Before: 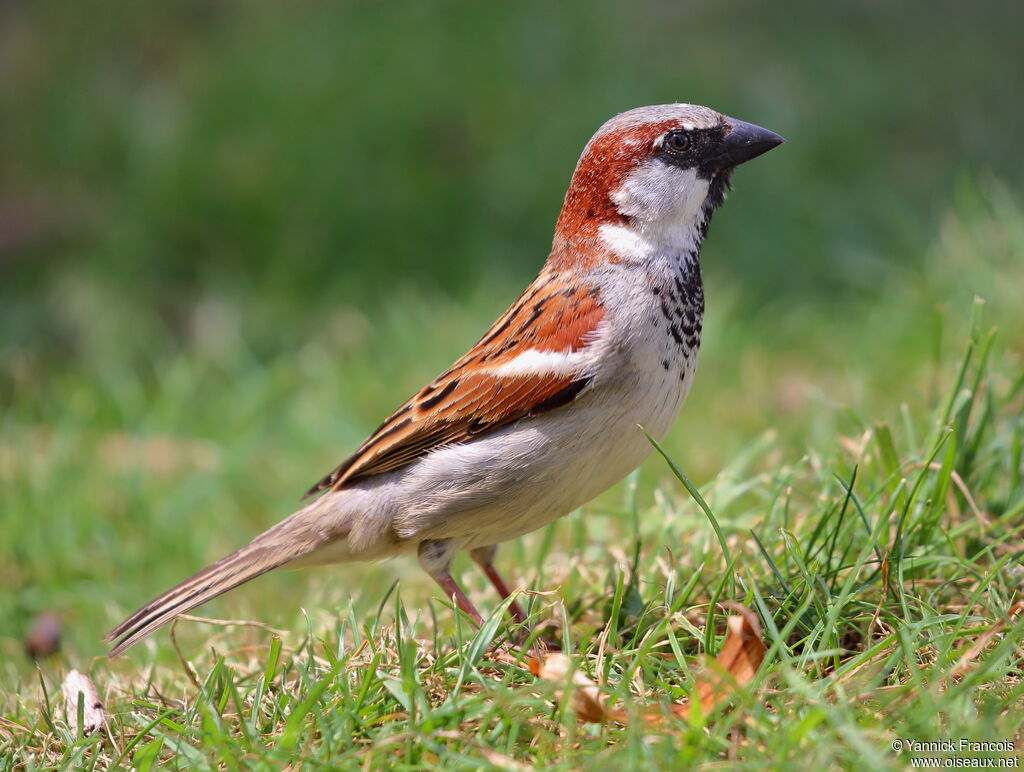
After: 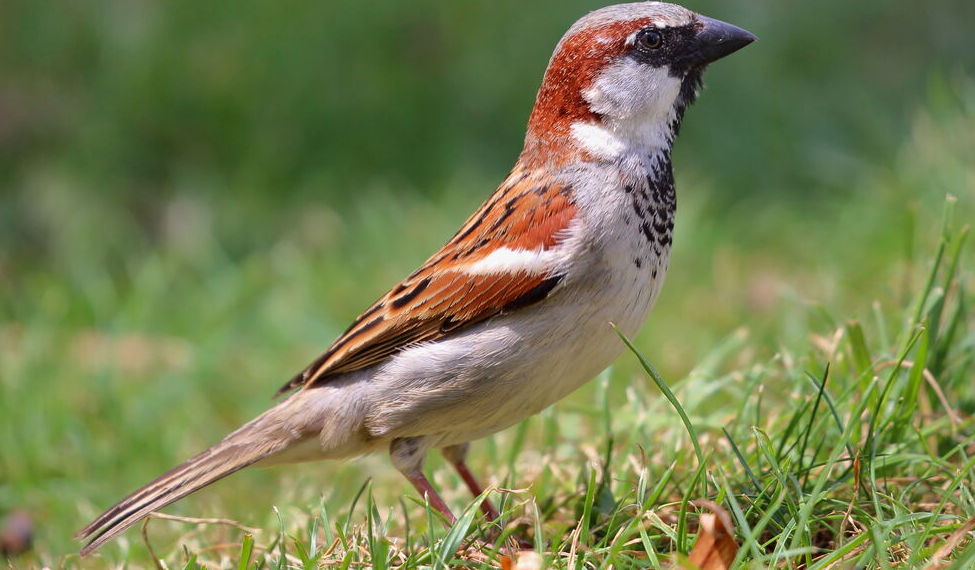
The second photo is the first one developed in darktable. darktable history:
shadows and highlights: low approximation 0.01, soften with gaussian
crop and rotate: left 2.791%, top 13.33%, right 1.99%, bottom 12.726%
